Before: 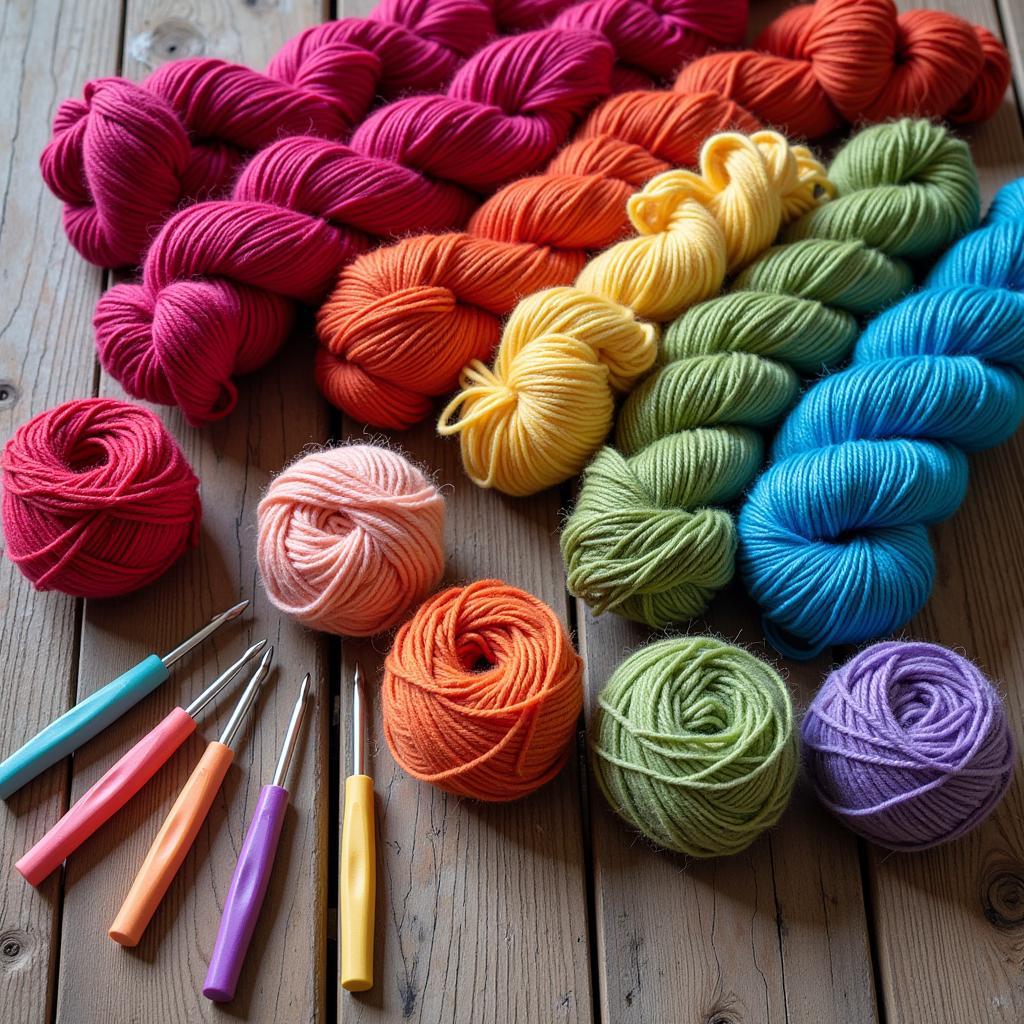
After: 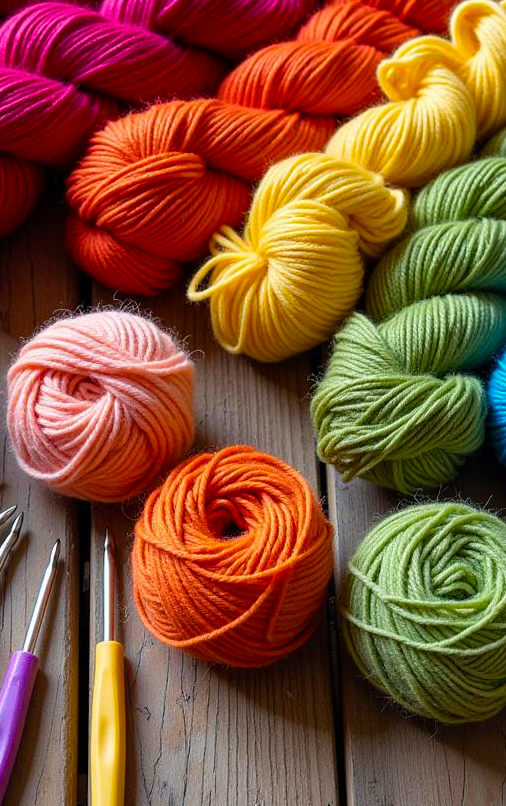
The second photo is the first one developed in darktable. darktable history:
crop and rotate: angle 0.013°, left 24.464%, top 13.139%, right 26.078%, bottom 8.037%
color balance rgb: perceptual saturation grading › global saturation 35.812%
